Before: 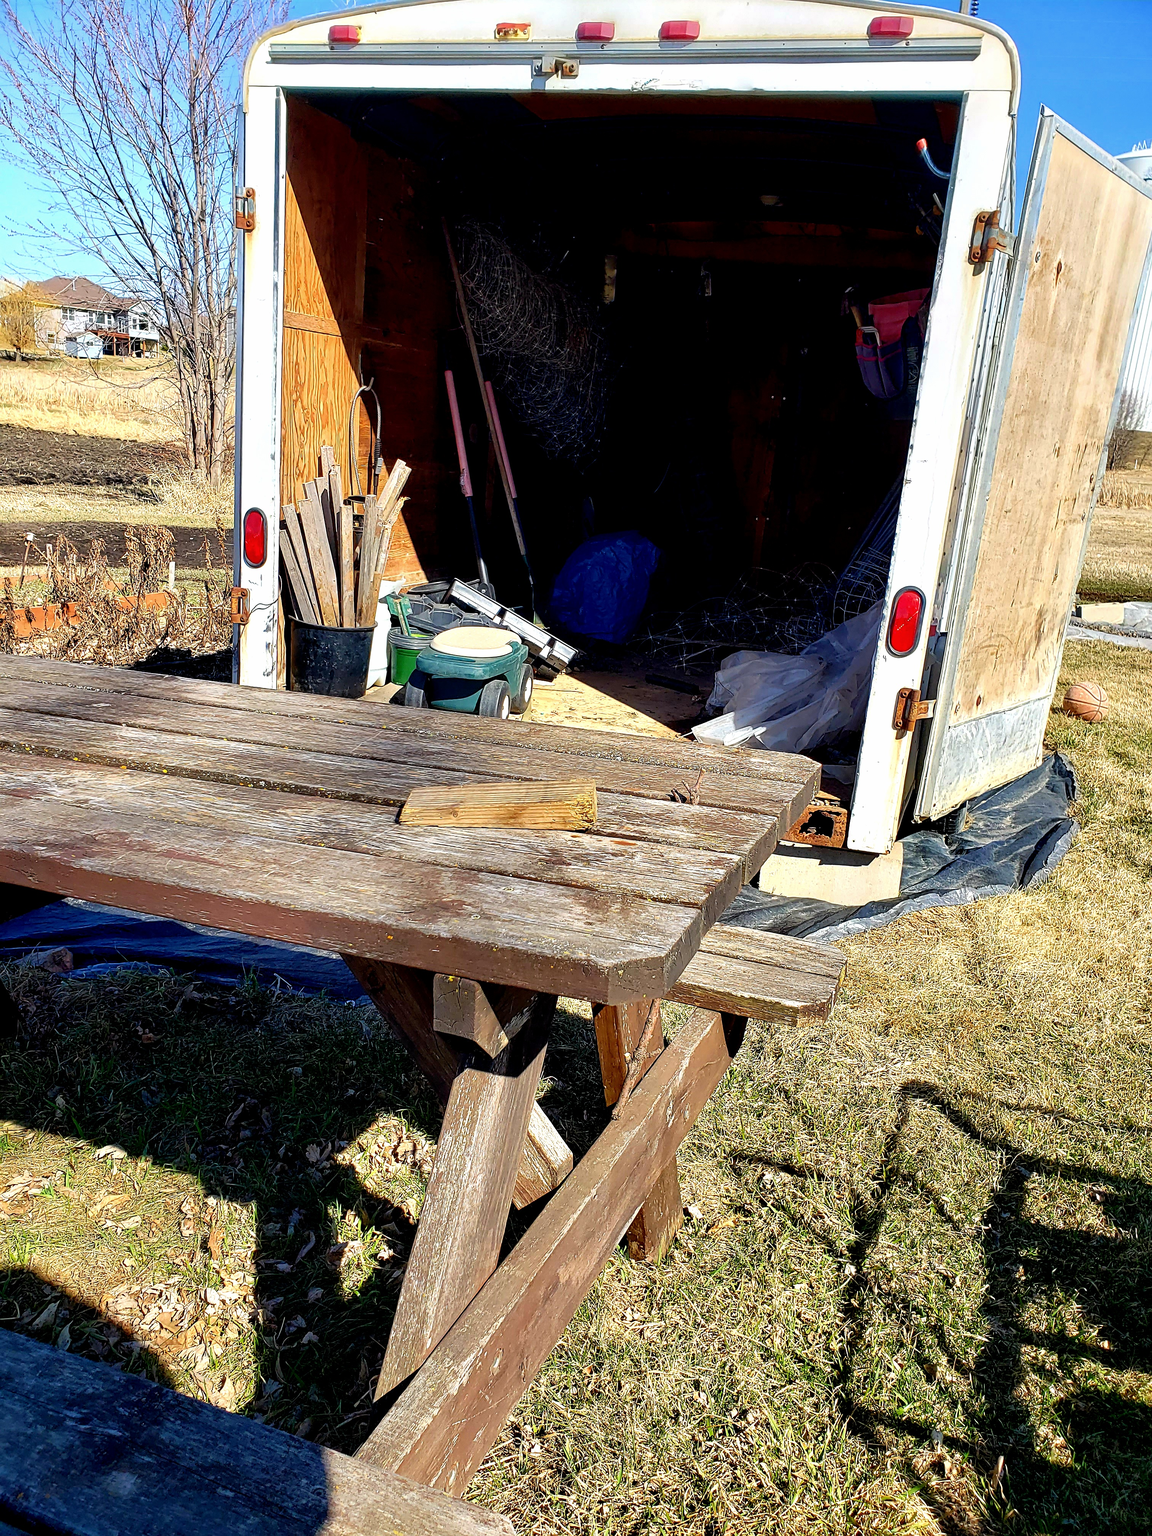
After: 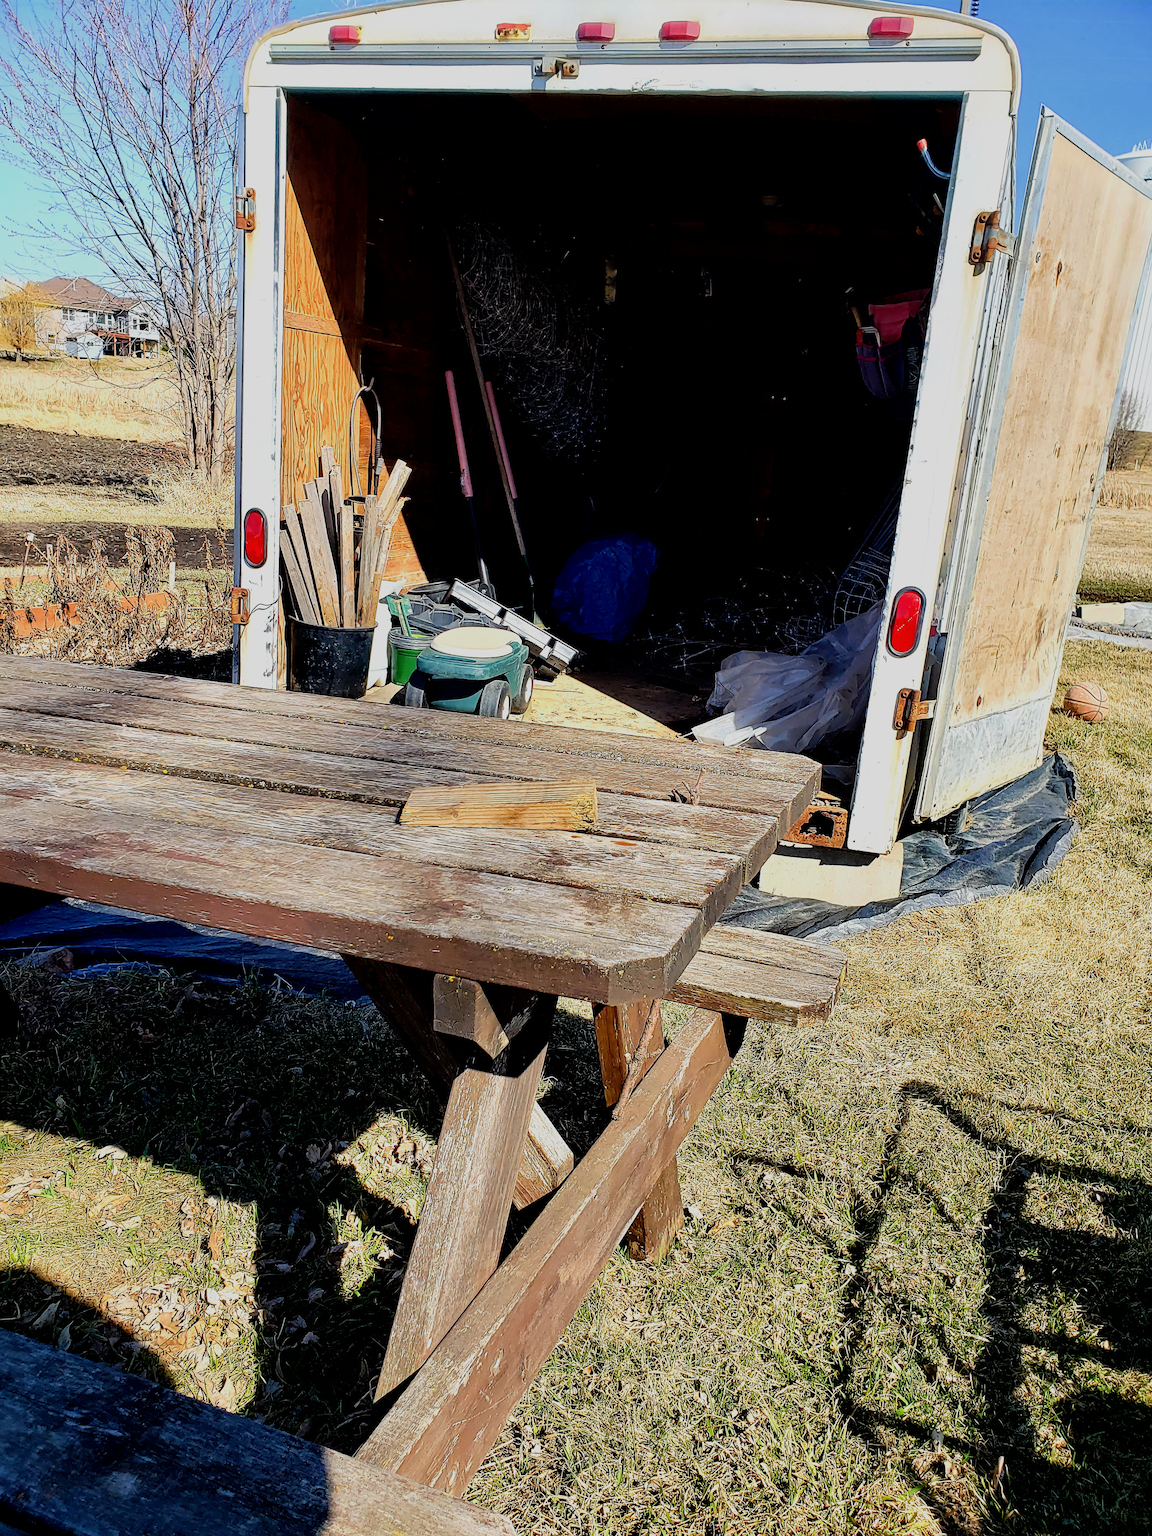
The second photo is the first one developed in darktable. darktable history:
filmic rgb: black relative exposure -7.65 EV, white relative exposure 4.56 EV, hardness 3.61, contrast 1.106
